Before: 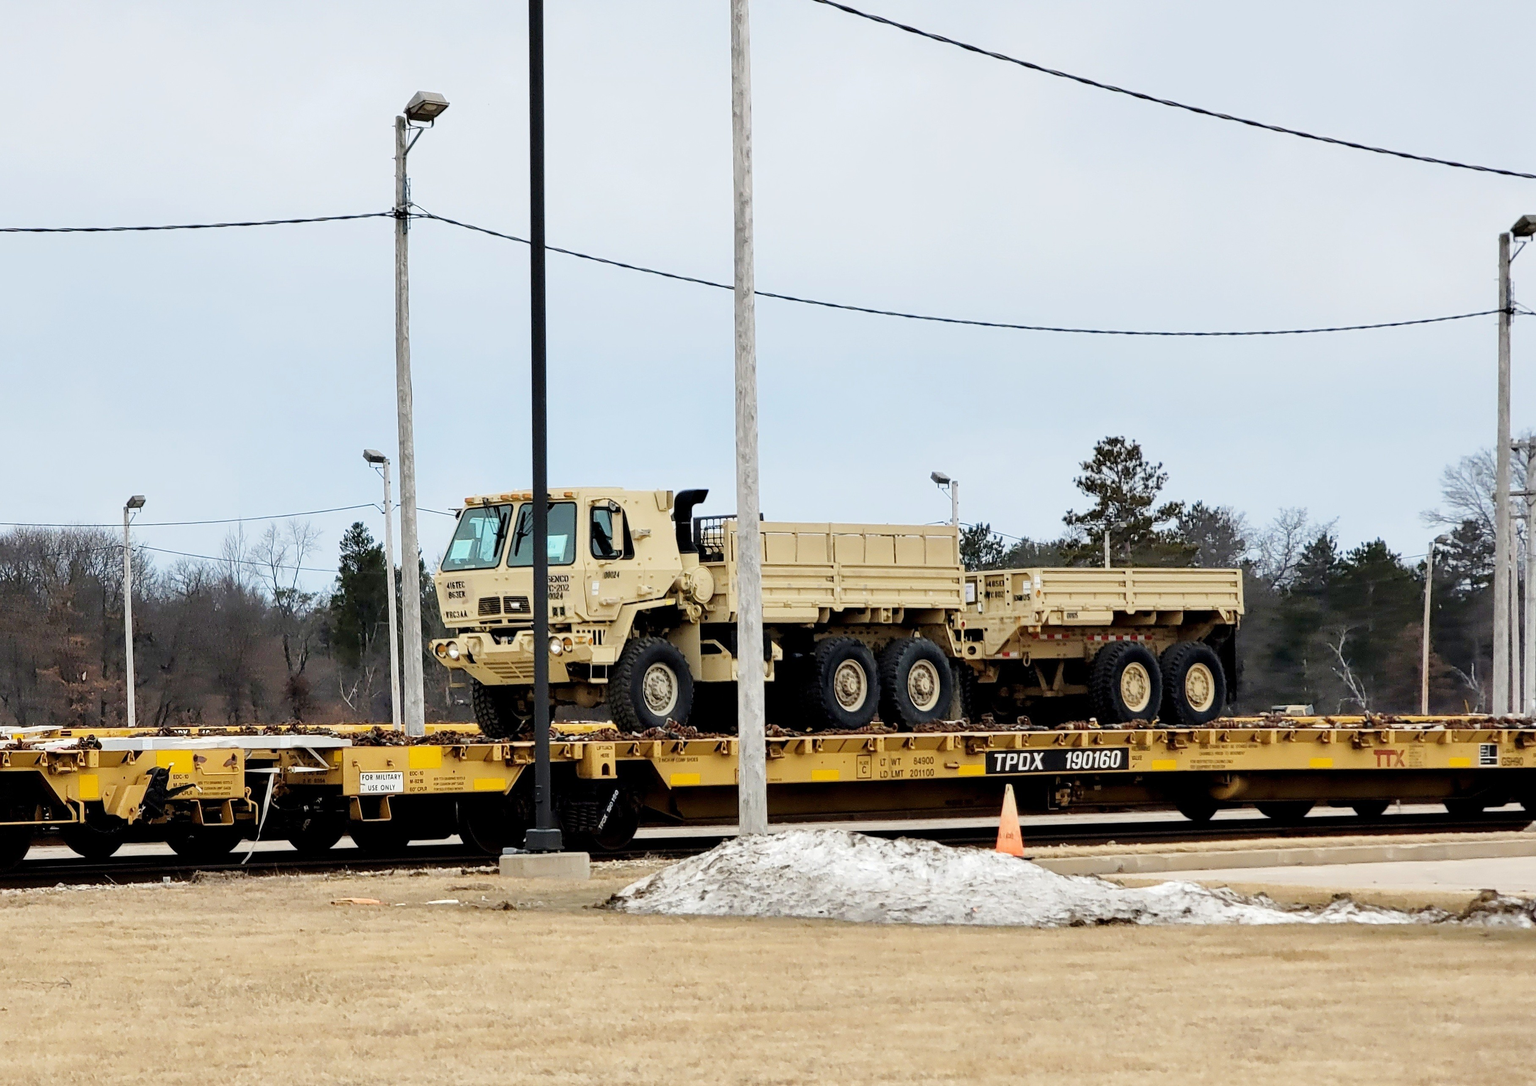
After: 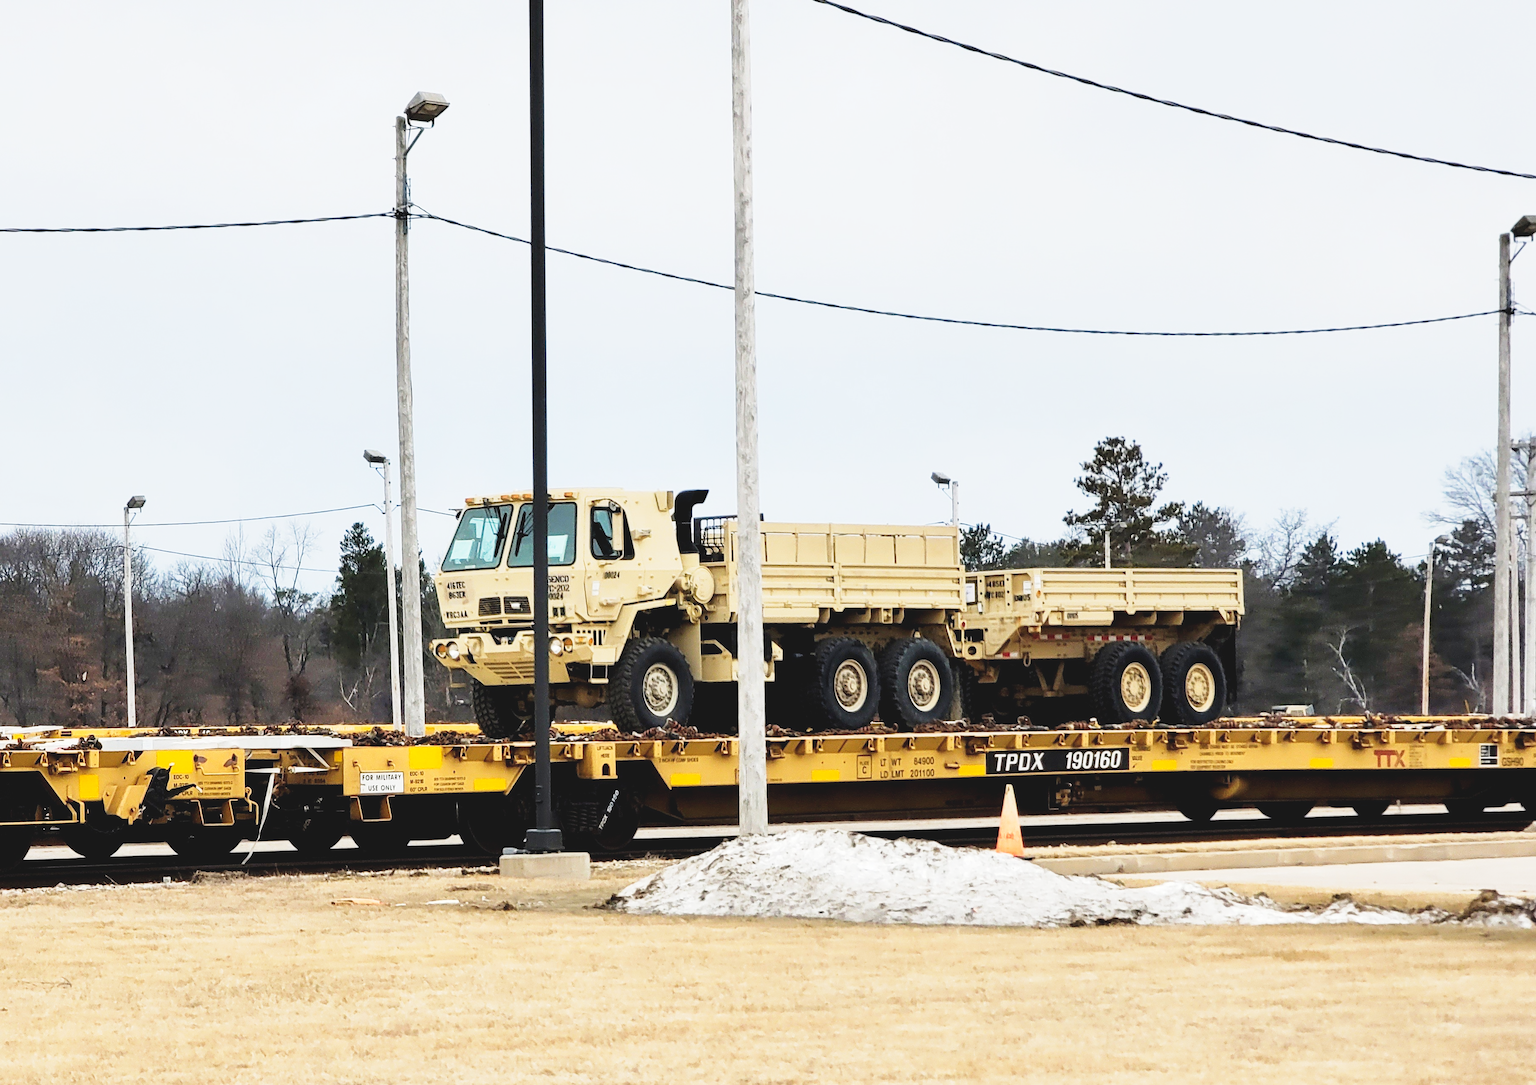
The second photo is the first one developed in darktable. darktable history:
tone curve: curves: ch0 [(0, 0.013) (0.054, 0.018) (0.205, 0.191) (0.289, 0.292) (0.39, 0.424) (0.493, 0.551) (0.647, 0.752) (0.778, 0.895) (1, 0.998)]; ch1 [(0, 0) (0.385, 0.343) (0.439, 0.415) (0.494, 0.495) (0.501, 0.501) (0.51, 0.509) (0.54, 0.546) (0.586, 0.606) (0.66, 0.701) (0.783, 0.804) (1, 1)]; ch2 [(0, 0) (0.32, 0.281) (0.403, 0.399) (0.441, 0.428) (0.47, 0.469) (0.498, 0.496) (0.524, 0.538) (0.566, 0.579) (0.633, 0.665) (0.7, 0.711) (1, 1)], preserve colors none
exposure: black level correction -0.015, compensate exposure bias true, compensate highlight preservation false
